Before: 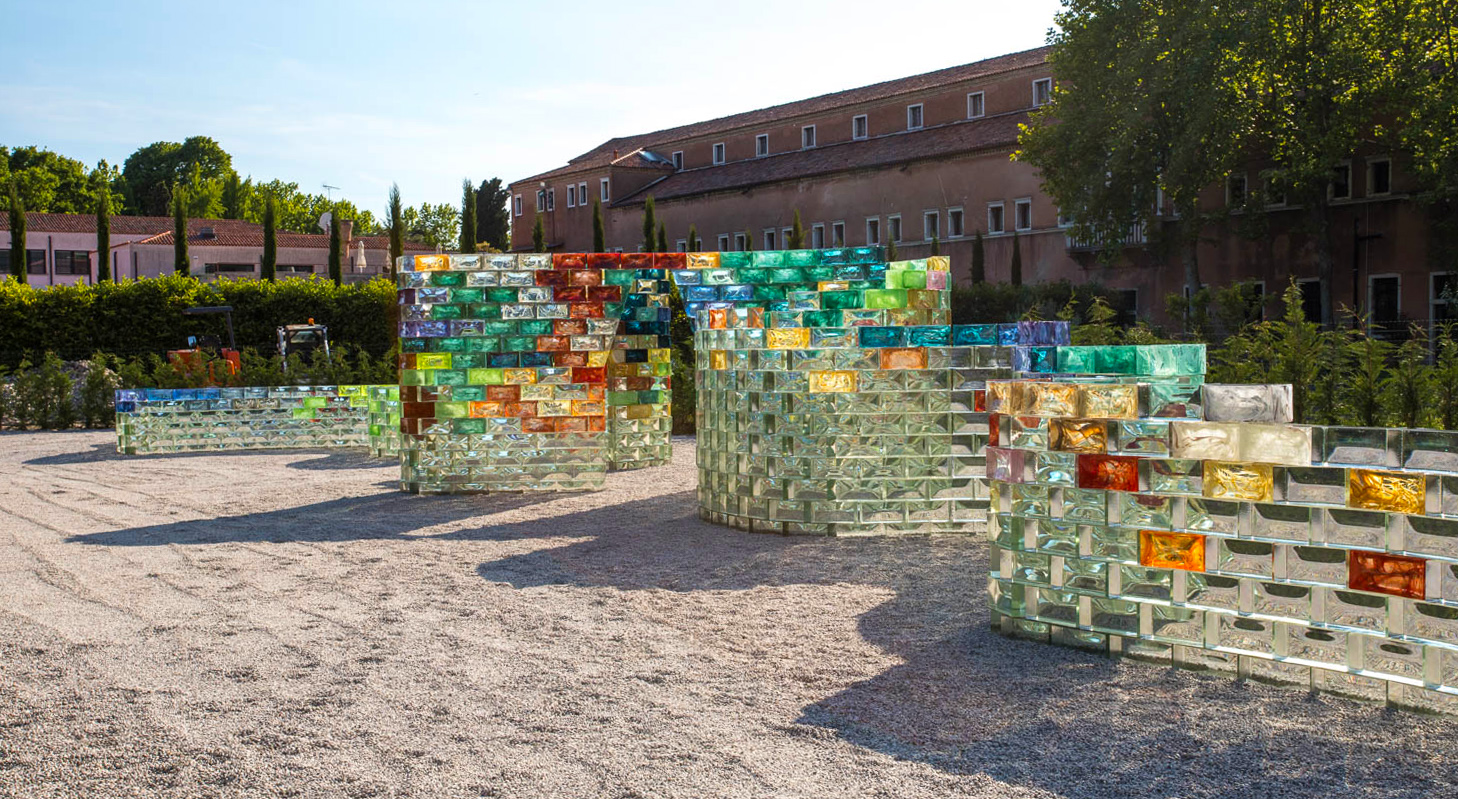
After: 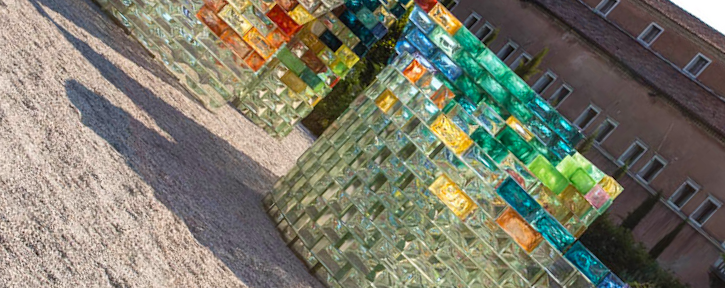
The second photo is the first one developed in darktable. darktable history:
crop and rotate: angle -44.54°, top 16.201%, right 0.831%, bottom 11.746%
